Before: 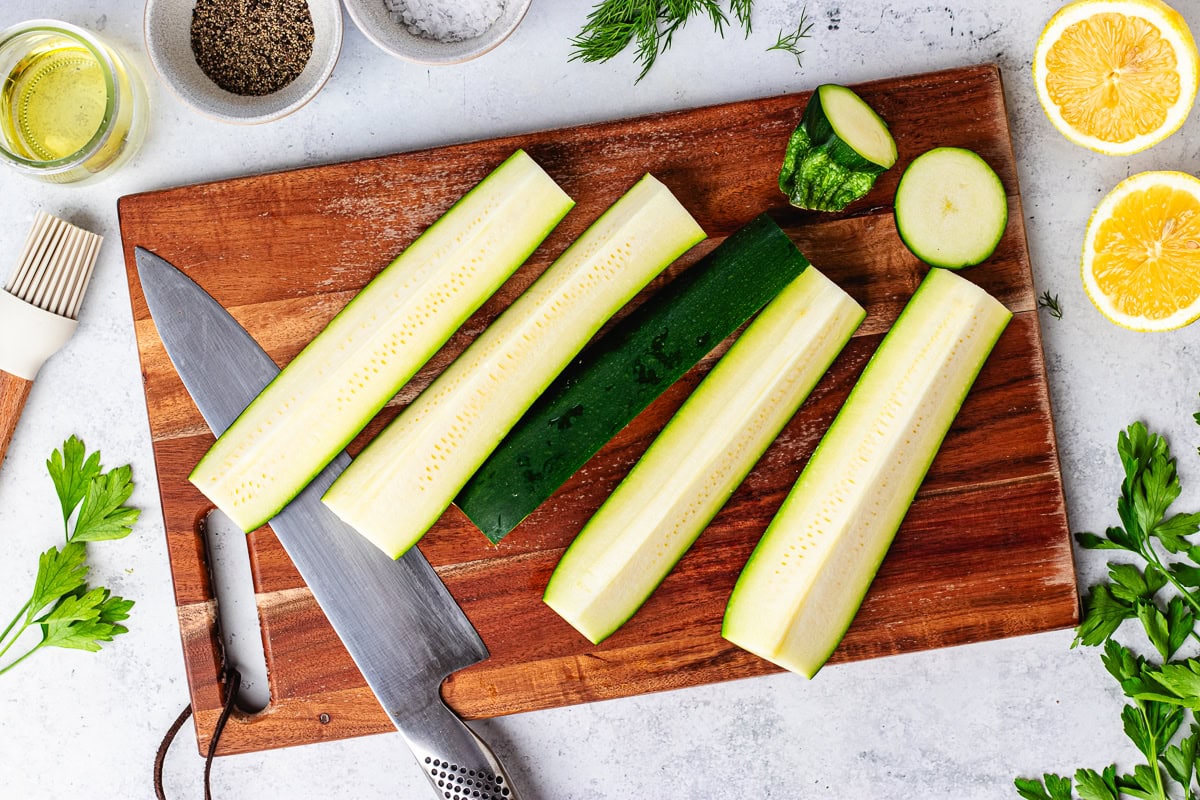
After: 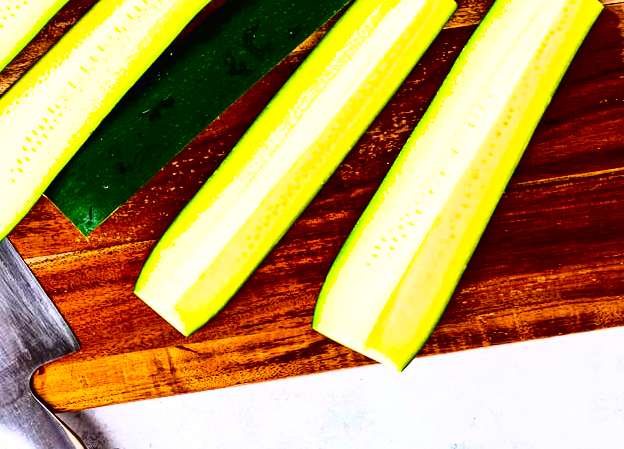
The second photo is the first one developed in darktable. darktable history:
color balance rgb: linear chroma grading › highlights 98.954%, linear chroma grading › global chroma 23.494%, perceptual saturation grading › global saturation 0.207%, perceptual saturation grading › highlights -29.125%, perceptual saturation grading › mid-tones 29.207%, perceptual saturation grading › shadows 59.56%
tone curve: curves: ch0 [(0, 0) (0.003, 0.003) (0.011, 0.006) (0.025, 0.01) (0.044, 0.015) (0.069, 0.02) (0.1, 0.027) (0.136, 0.036) (0.177, 0.05) (0.224, 0.07) (0.277, 0.12) (0.335, 0.208) (0.399, 0.334) (0.468, 0.473) (0.543, 0.636) (0.623, 0.795) (0.709, 0.907) (0.801, 0.97) (0.898, 0.989) (1, 1)], color space Lab, independent channels, preserve colors none
exposure: exposure 0.3 EV, compensate highlight preservation false
crop: left 34.106%, top 38.579%, right 13.849%, bottom 5.222%
shadows and highlights: shadows 30.18
